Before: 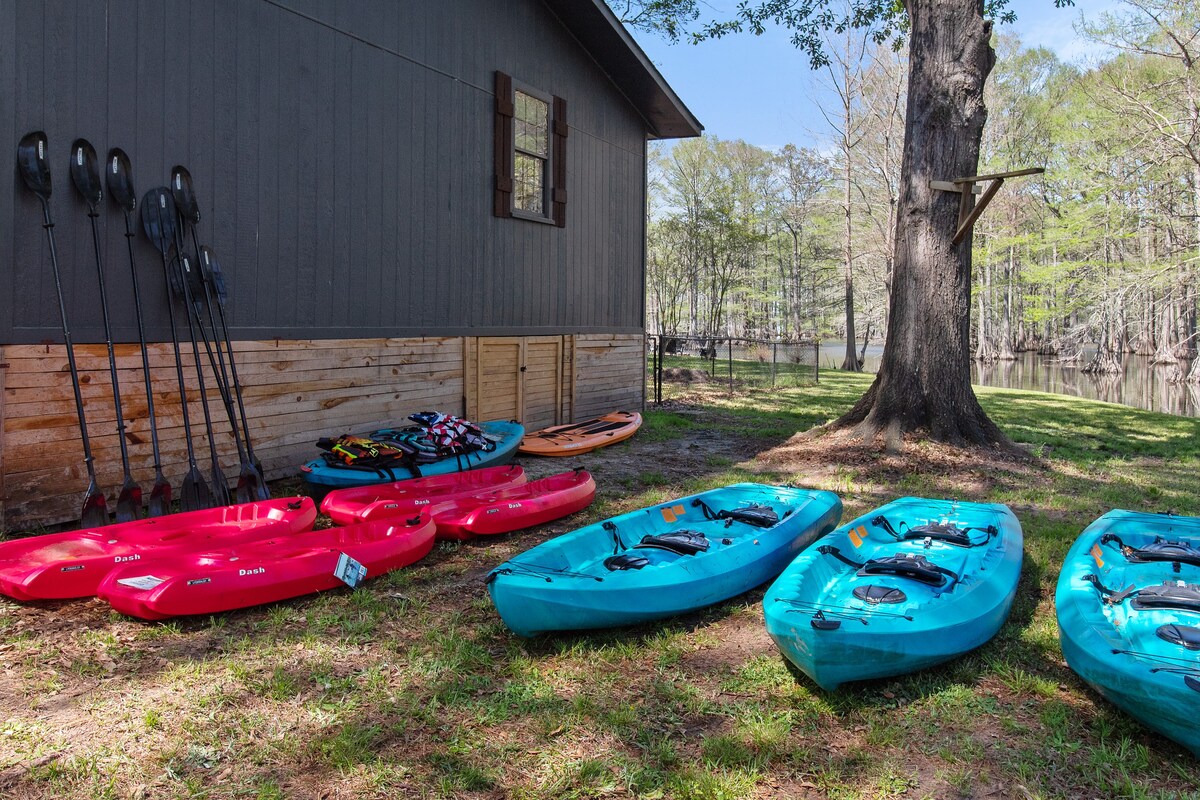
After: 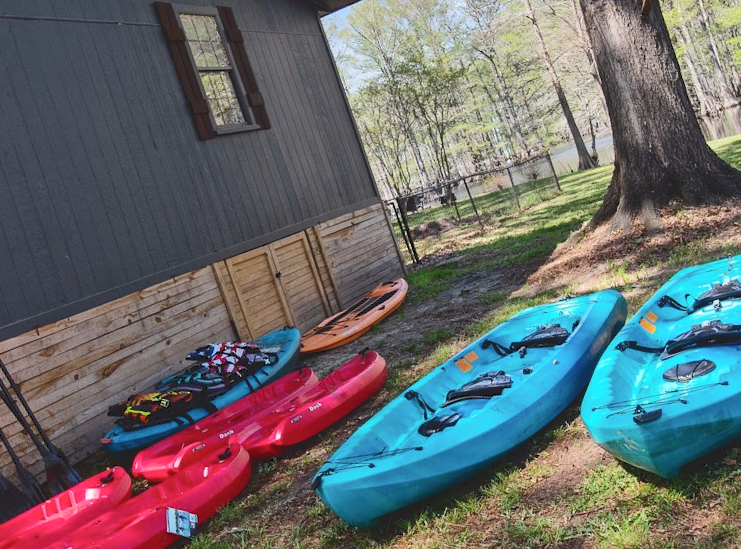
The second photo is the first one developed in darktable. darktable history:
tone curve: curves: ch0 [(0, 0) (0.003, 0.126) (0.011, 0.129) (0.025, 0.129) (0.044, 0.136) (0.069, 0.145) (0.1, 0.162) (0.136, 0.182) (0.177, 0.211) (0.224, 0.254) (0.277, 0.307) (0.335, 0.366) (0.399, 0.441) (0.468, 0.533) (0.543, 0.624) (0.623, 0.702) (0.709, 0.774) (0.801, 0.835) (0.898, 0.904) (1, 1)], color space Lab, independent channels, preserve colors none
crop and rotate: angle 19.23°, left 6.779%, right 4.32%, bottom 1.149%
